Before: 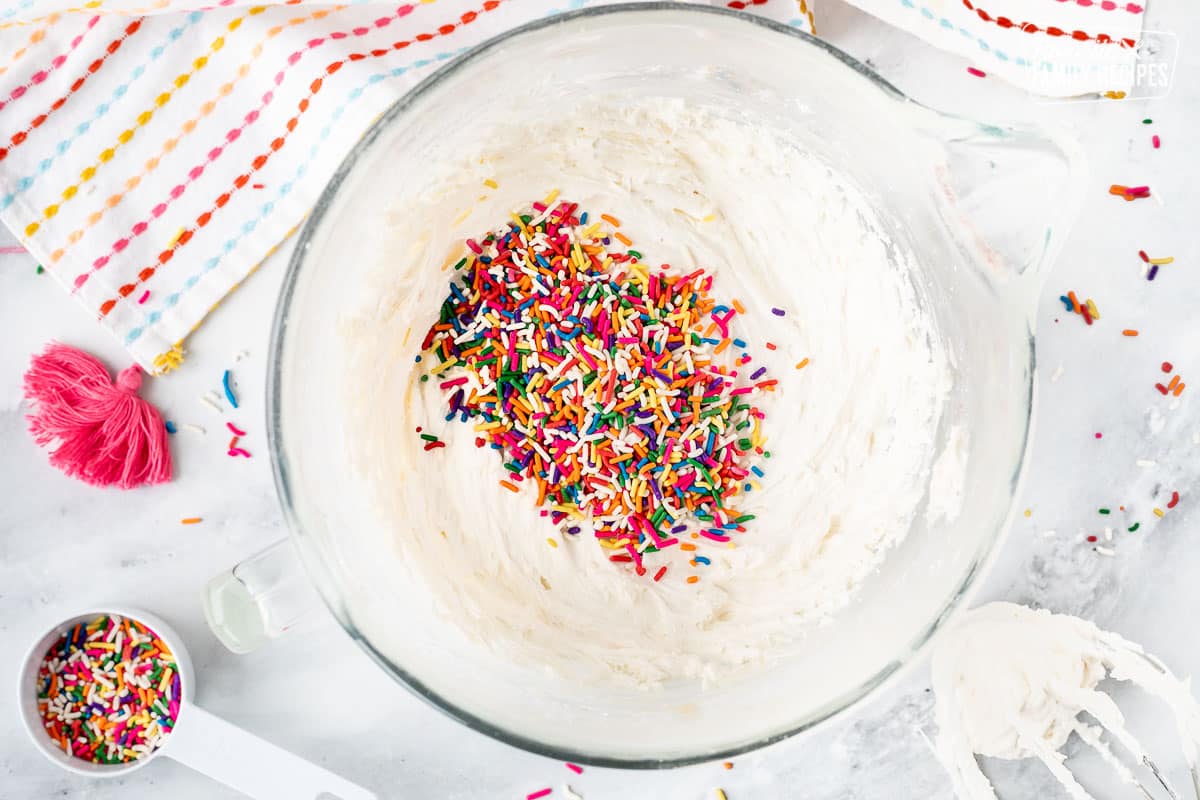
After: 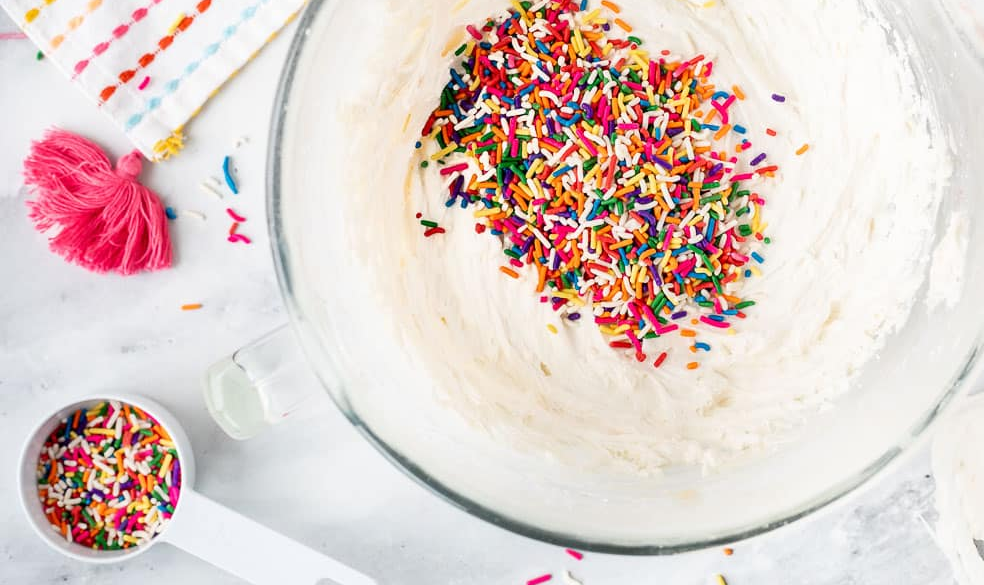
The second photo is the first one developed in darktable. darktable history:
crop: top 26.859%, right 17.948%
